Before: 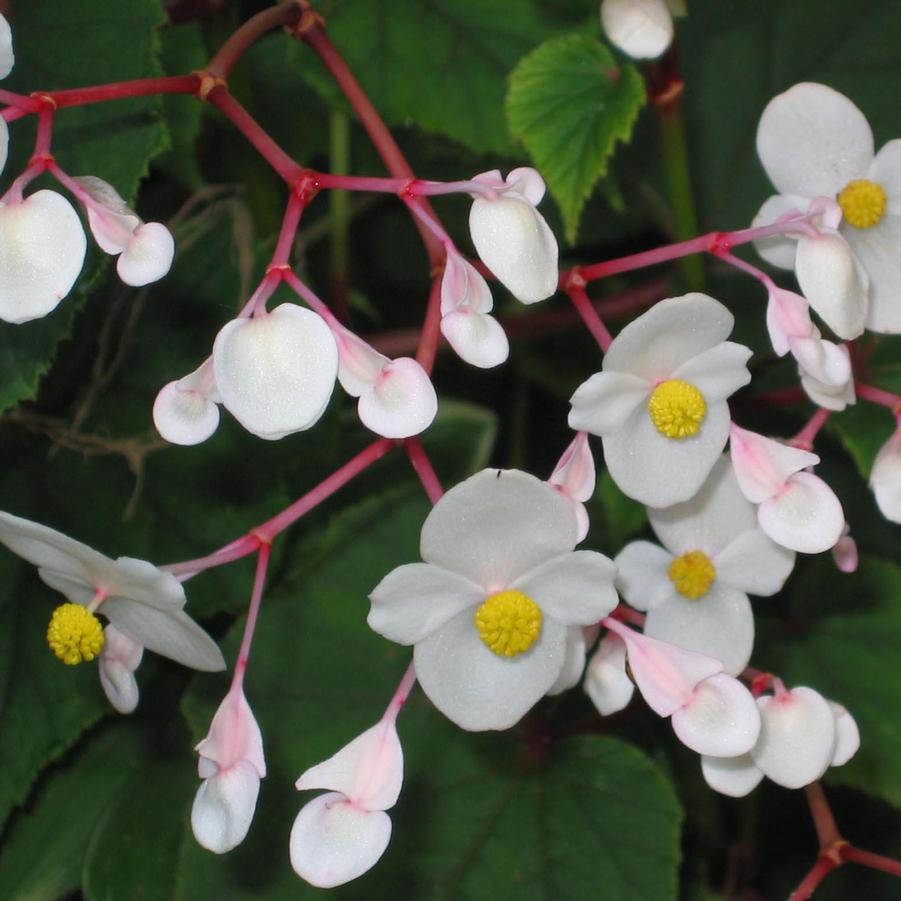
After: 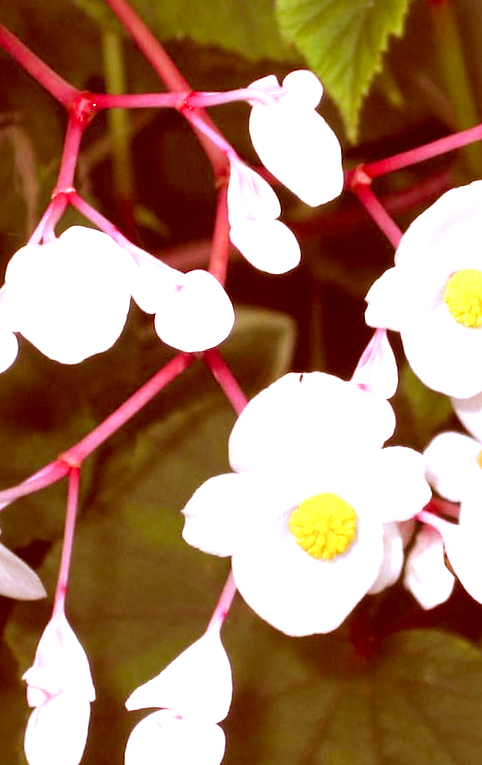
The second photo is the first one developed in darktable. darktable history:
crop and rotate: angle 0.02°, left 24.353%, top 13.219%, right 26.156%, bottom 8.224%
white balance: red 0.948, green 1.02, blue 1.176
color correction: highlights a* 9.03, highlights b* 8.71, shadows a* 40, shadows b* 40, saturation 0.8
base curve: preserve colors none
rgb levels: mode RGB, independent channels, levels [[0, 0.5, 1], [0, 0.521, 1], [0, 0.536, 1]]
rotate and perspective: rotation -4.98°, automatic cropping off
exposure: black level correction 0, exposure 1.45 EV, compensate exposure bias true, compensate highlight preservation false
